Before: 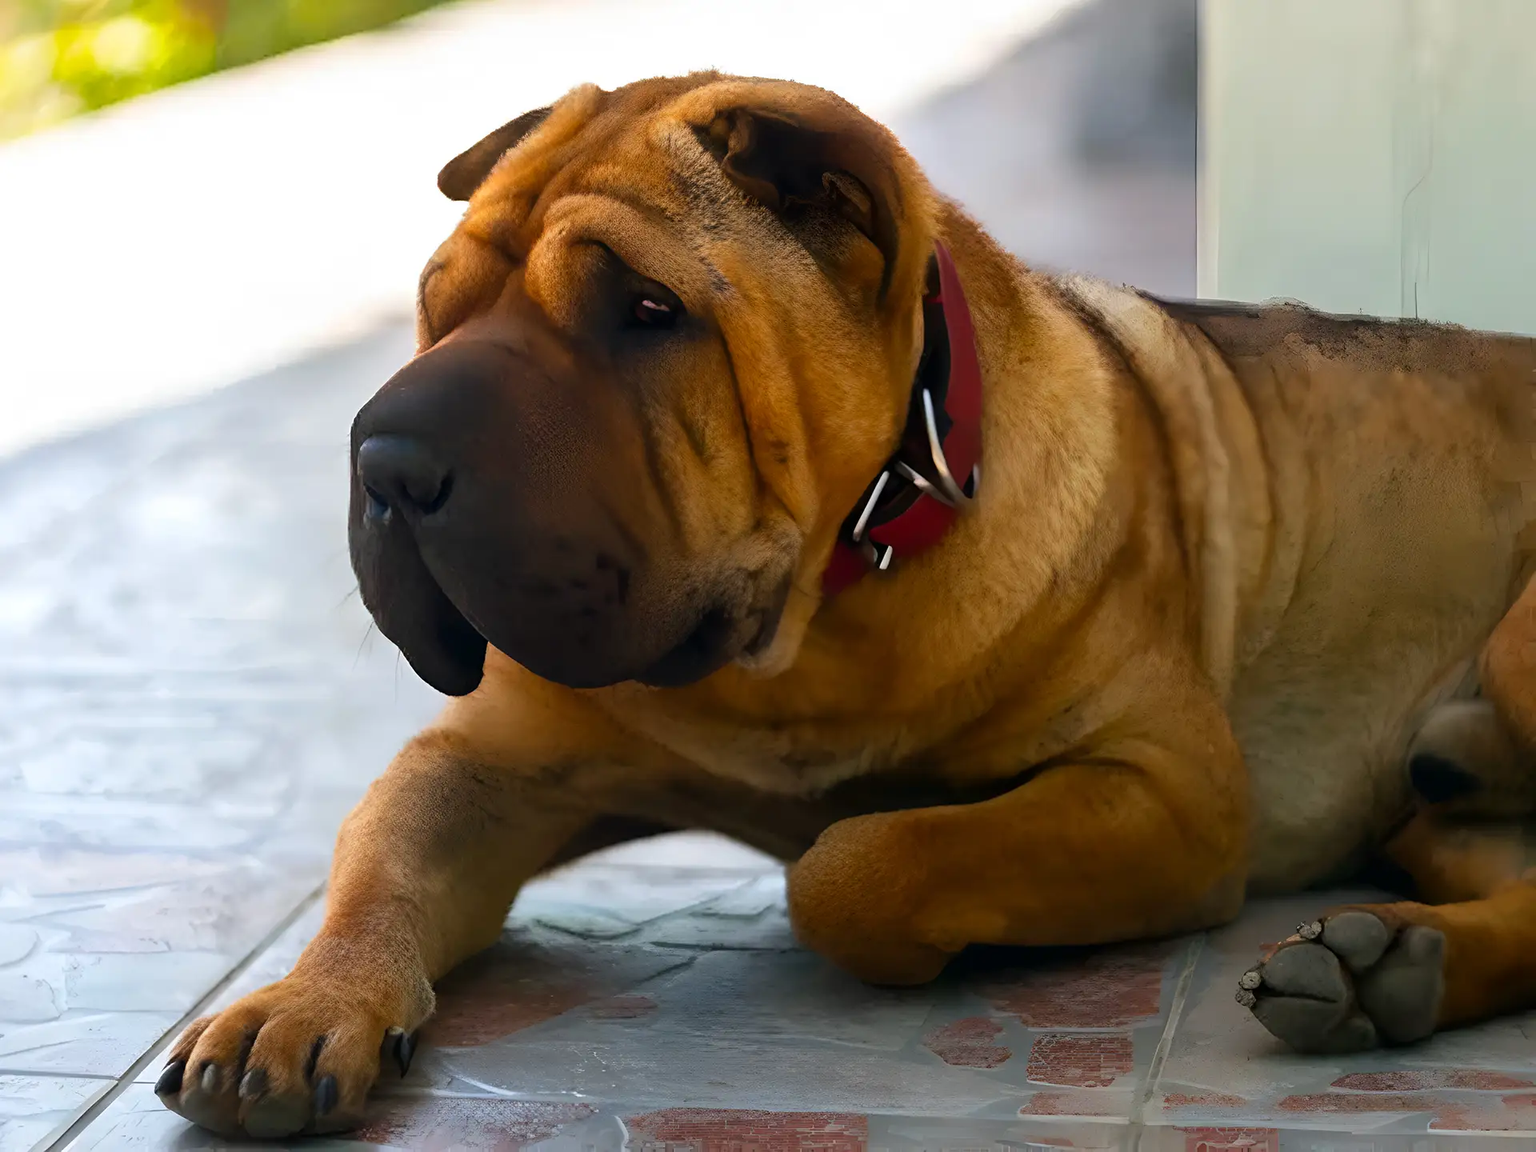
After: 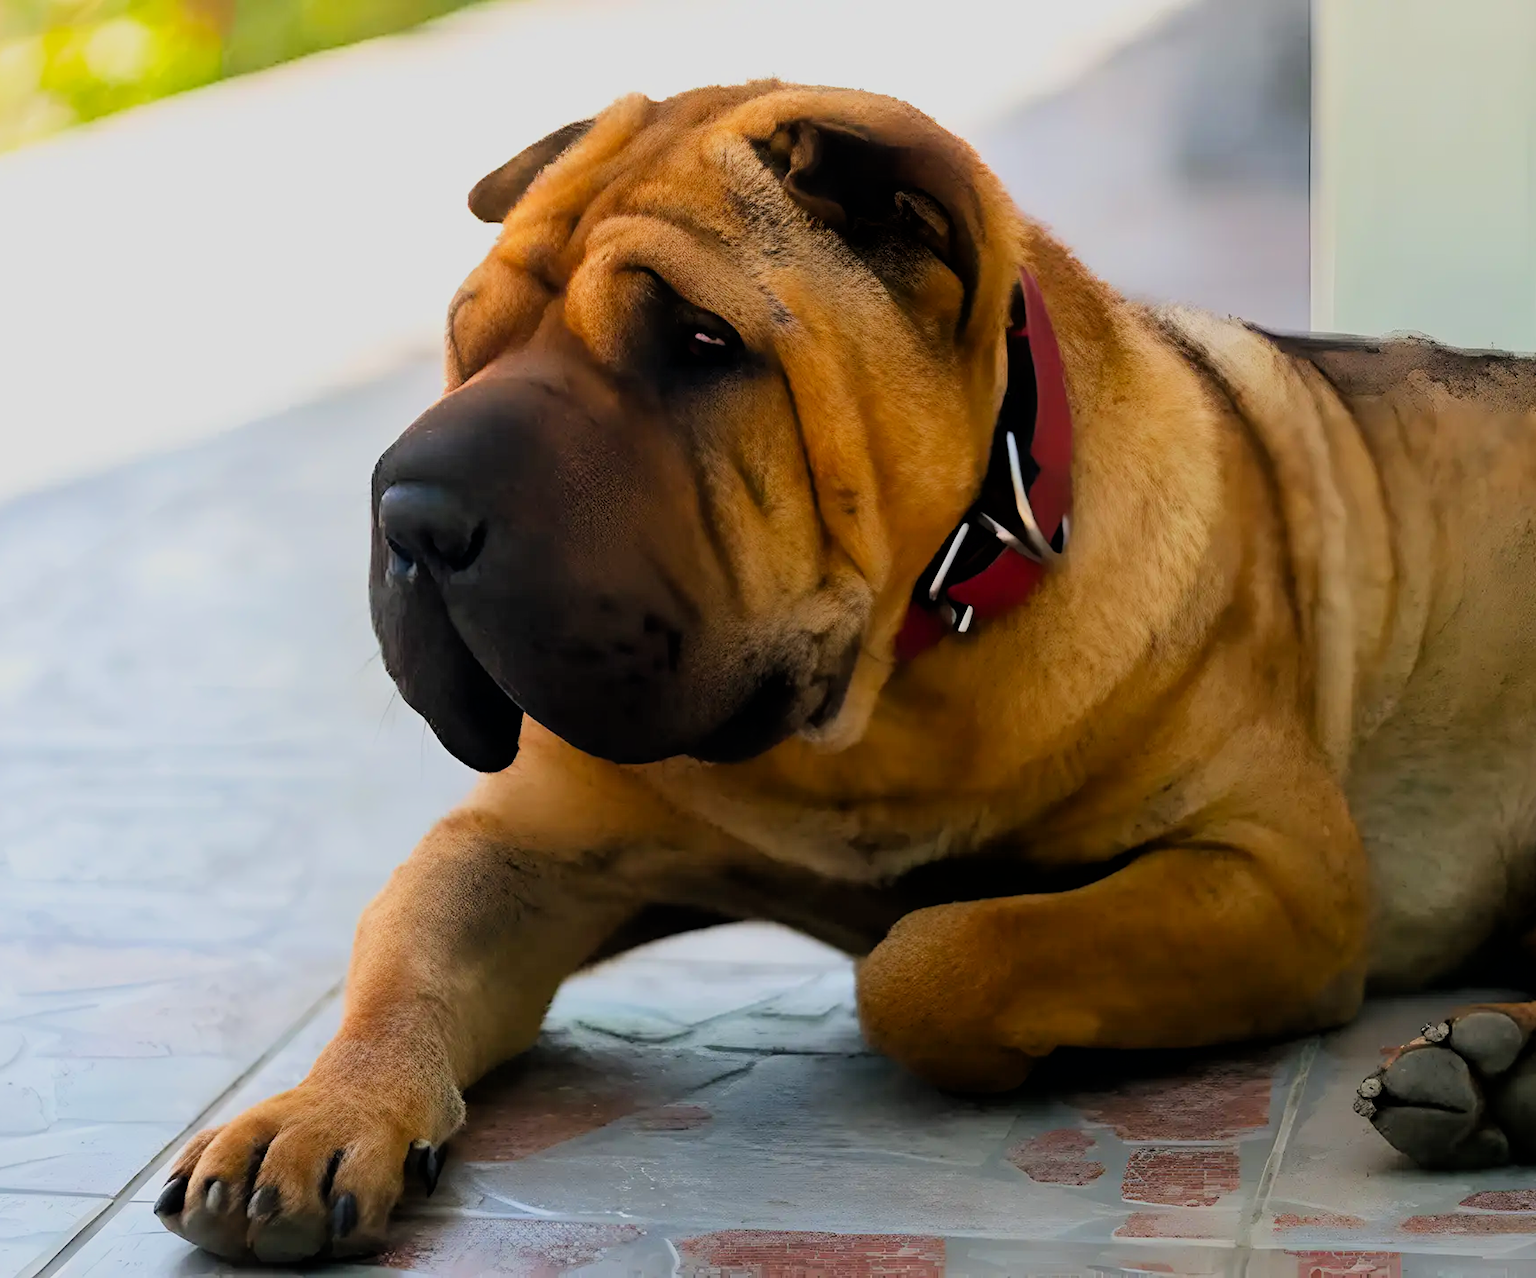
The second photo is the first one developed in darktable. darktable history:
filmic rgb: black relative exposure -7.15 EV, white relative exposure 5.36 EV, hardness 3.02, color science v6 (2022)
crop and rotate: left 1.088%, right 8.807%
exposure: black level correction 0.001, exposure 0.5 EV, compensate exposure bias true, compensate highlight preservation false
